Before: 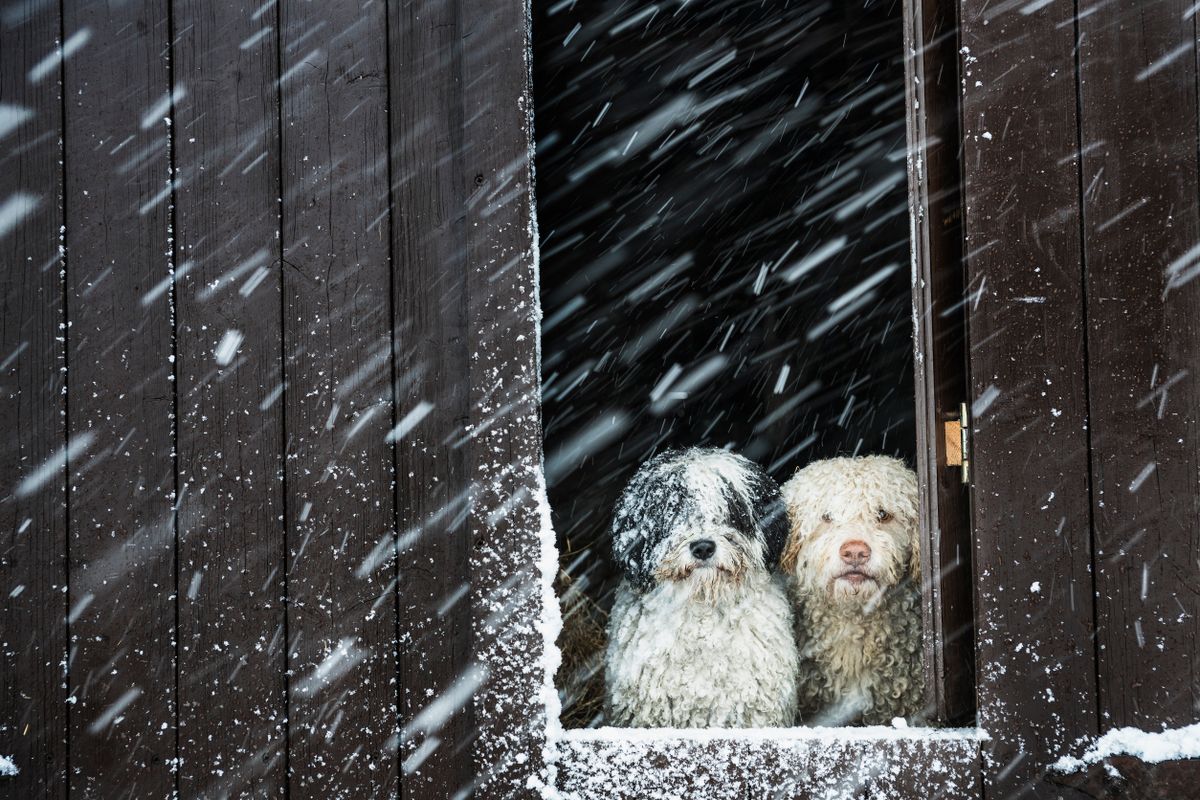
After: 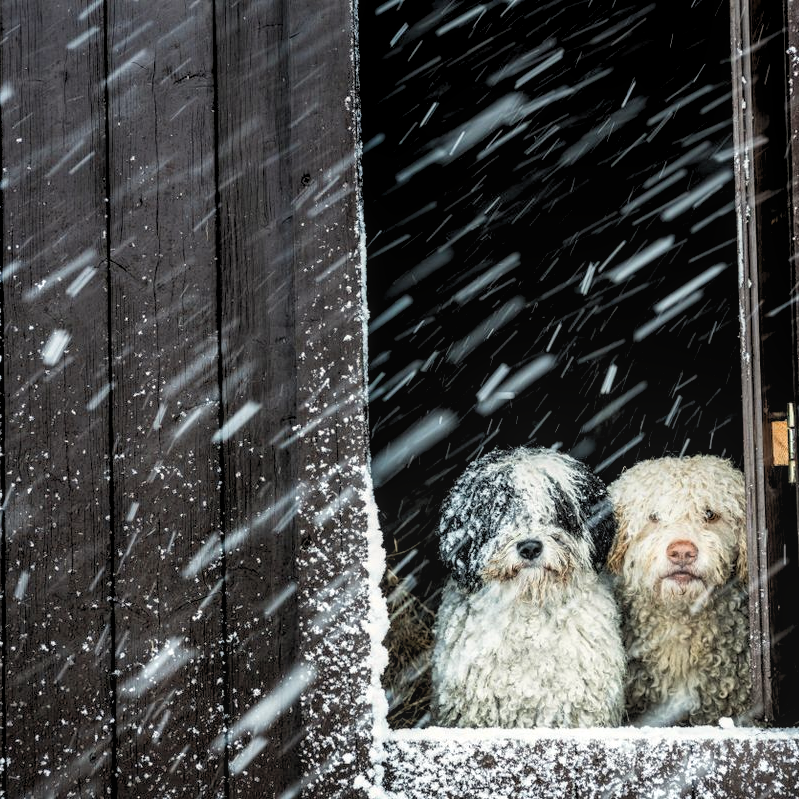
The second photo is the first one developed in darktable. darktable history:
crop and rotate: left 14.436%, right 18.898%
color correction: highlights b* 3
local contrast: detail 110%
rgb levels: levels [[0.01, 0.419, 0.839], [0, 0.5, 1], [0, 0.5, 1]]
